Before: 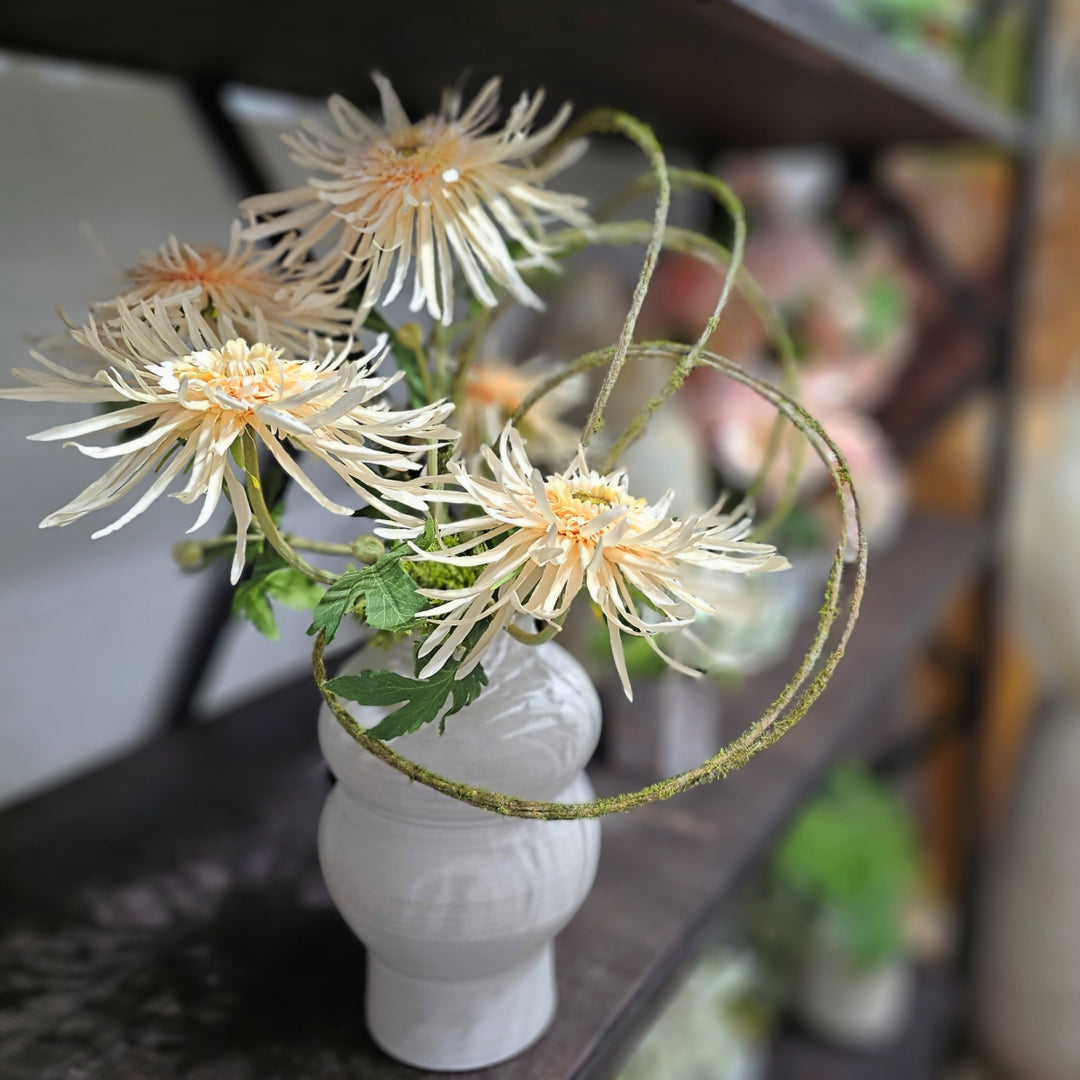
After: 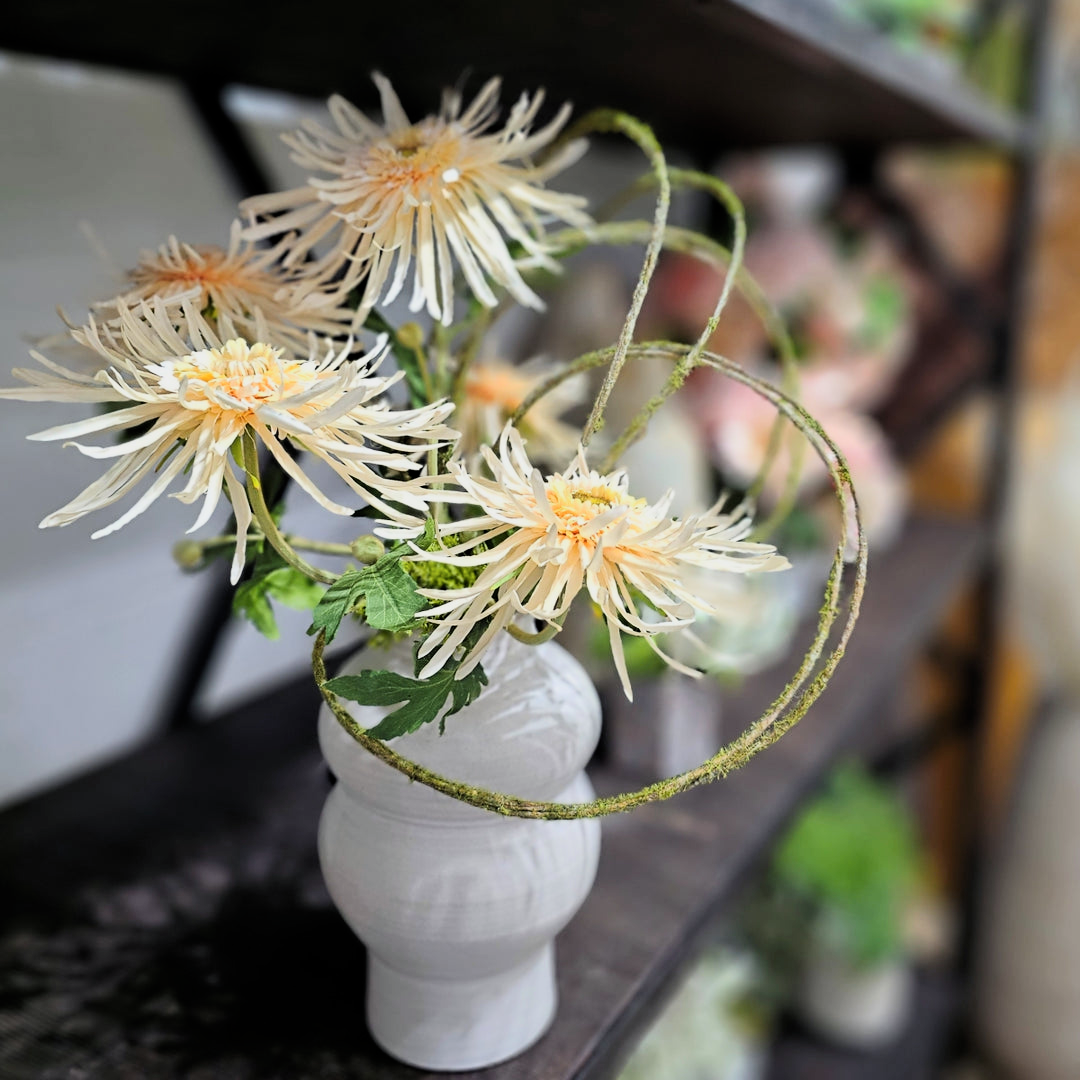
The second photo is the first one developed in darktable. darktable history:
filmic rgb: middle gray luminance 9.07%, black relative exposure -10.68 EV, white relative exposure 3.44 EV, target black luminance 0%, hardness 5.95, latitude 59.55%, contrast 1.089, highlights saturation mix 5.41%, shadows ↔ highlights balance 29.33%
contrast brightness saturation: contrast 0.151, brightness 0.053
color balance rgb: shadows lift › chroma 1.032%, shadows lift › hue 243.33°, power › hue 329.07°, perceptual saturation grading › global saturation 13.31%
